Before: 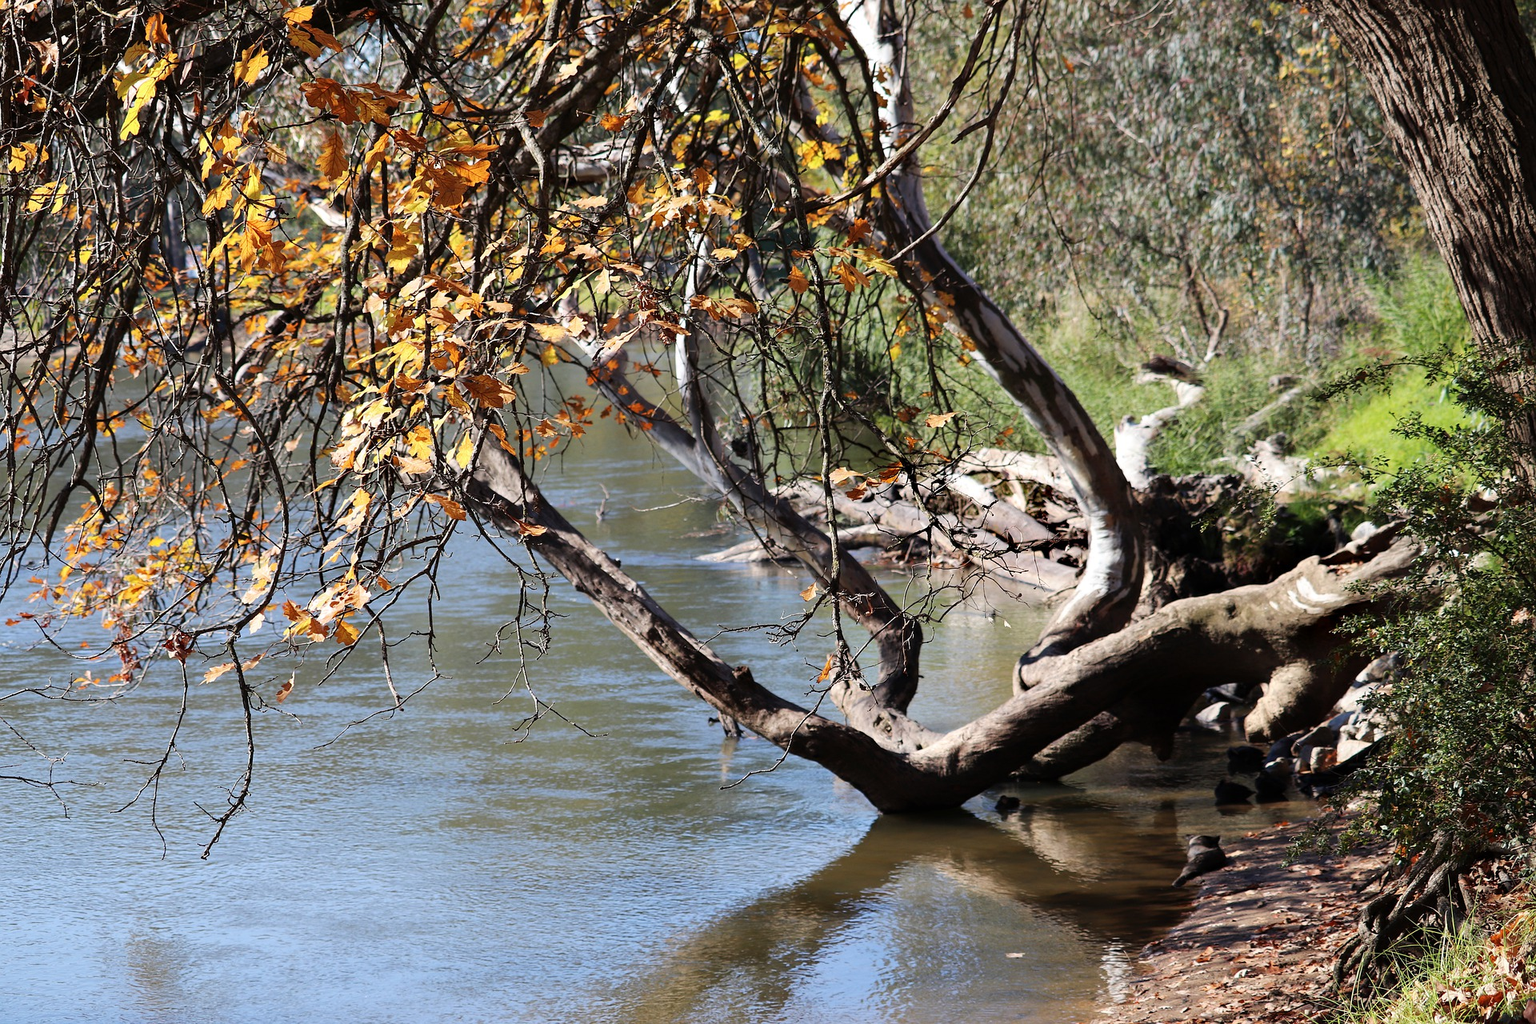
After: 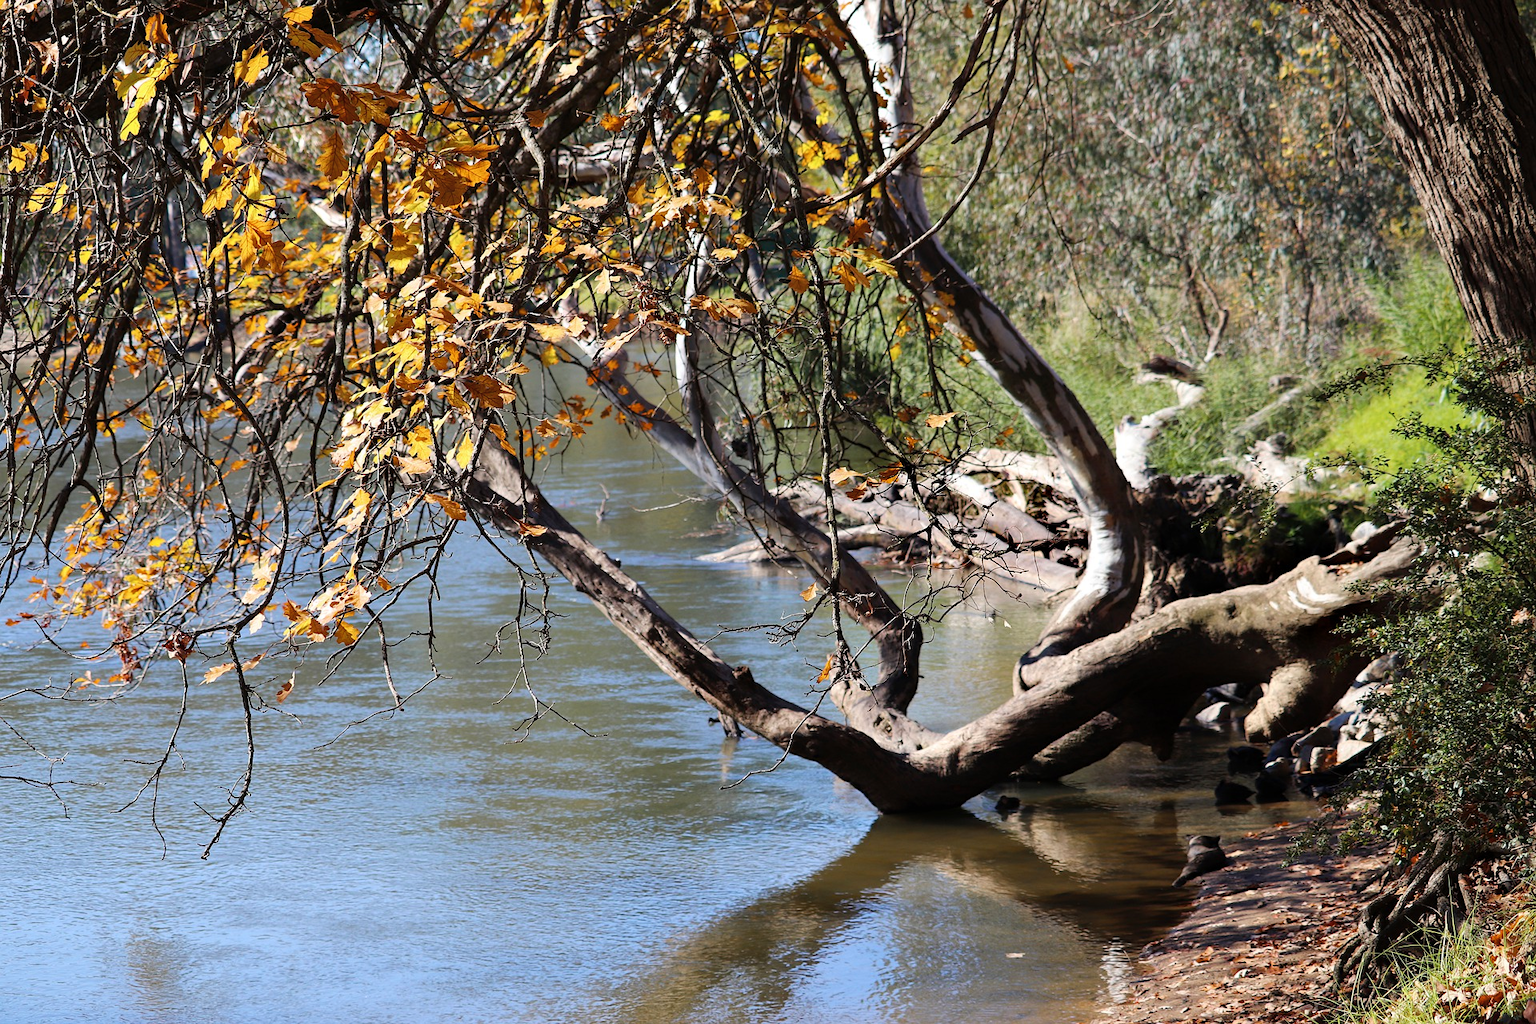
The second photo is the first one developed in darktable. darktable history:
color balance rgb: perceptual saturation grading › global saturation 25%, global vibrance 20%
color zones: curves: ch0 [(0, 0.5) (0.143, 0.5) (0.286, 0.5) (0.429, 0.504) (0.571, 0.5) (0.714, 0.509) (0.857, 0.5) (1, 0.5)]; ch1 [(0, 0.425) (0.143, 0.425) (0.286, 0.375) (0.429, 0.405) (0.571, 0.5) (0.714, 0.47) (0.857, 0.425) (1, 0.435)]; ch2 [(0, 0.5) (0.143, 0.5) (0.286, 0.5) (0.429, 0.517) (0.571, 0.5) (0.714, 0.51) (0.857, 0.5) (1, 0.5)]
